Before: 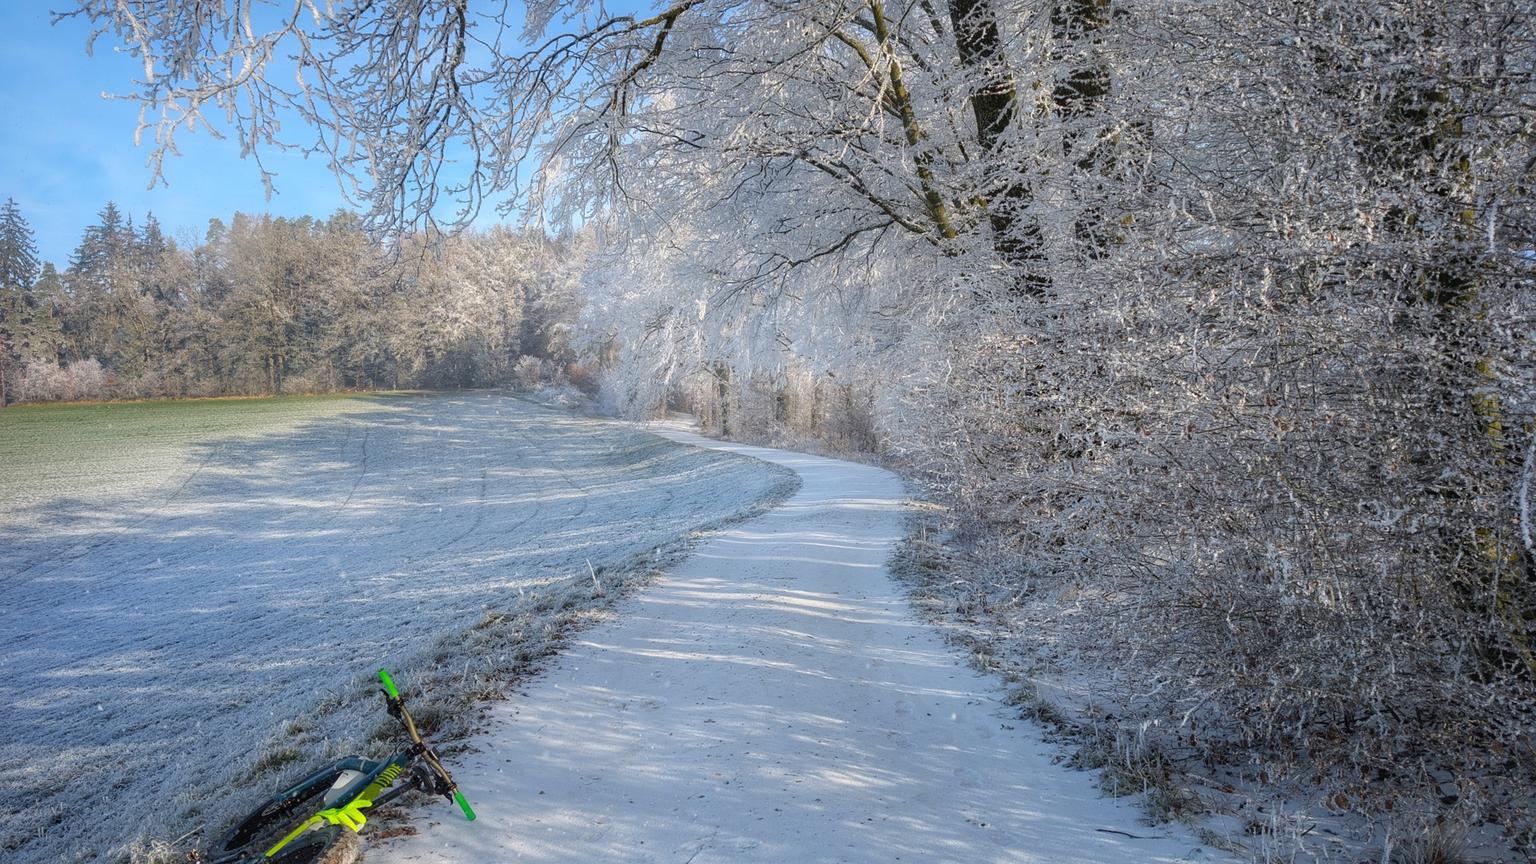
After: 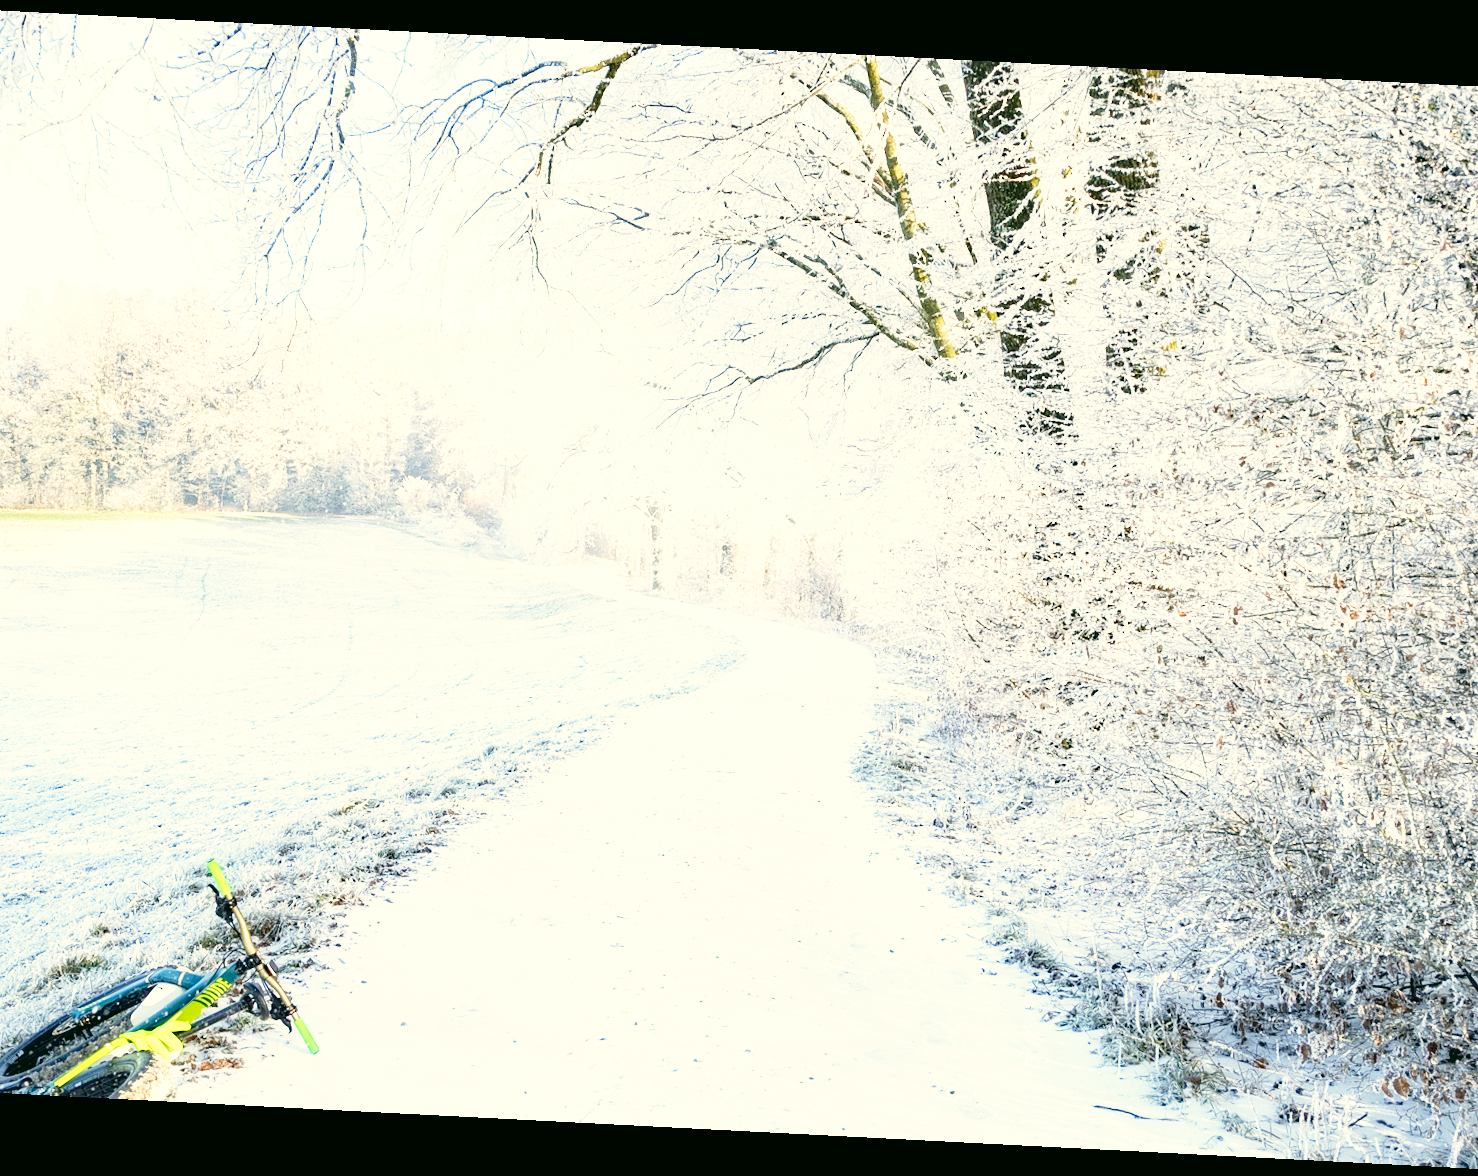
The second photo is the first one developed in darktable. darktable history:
base curve: curves: ch0 [(0, 0) (0.012, 0.01) (0.073, 0.168) (0.31, 0.711) (0.645, 0.957) (1, 1)], preserve colors none
crop and rotate: angle -2.95°, left 14.11%, top 0.038%, right 10.951%, bottom 0.034%
exposure: black level correction 0.001, exposure 1.398 EV, compensate highlight preservation false
color correction: highlights a* -0.384, highlights b* 9.3, shadows a* -9.12, shadows b* 1.46
